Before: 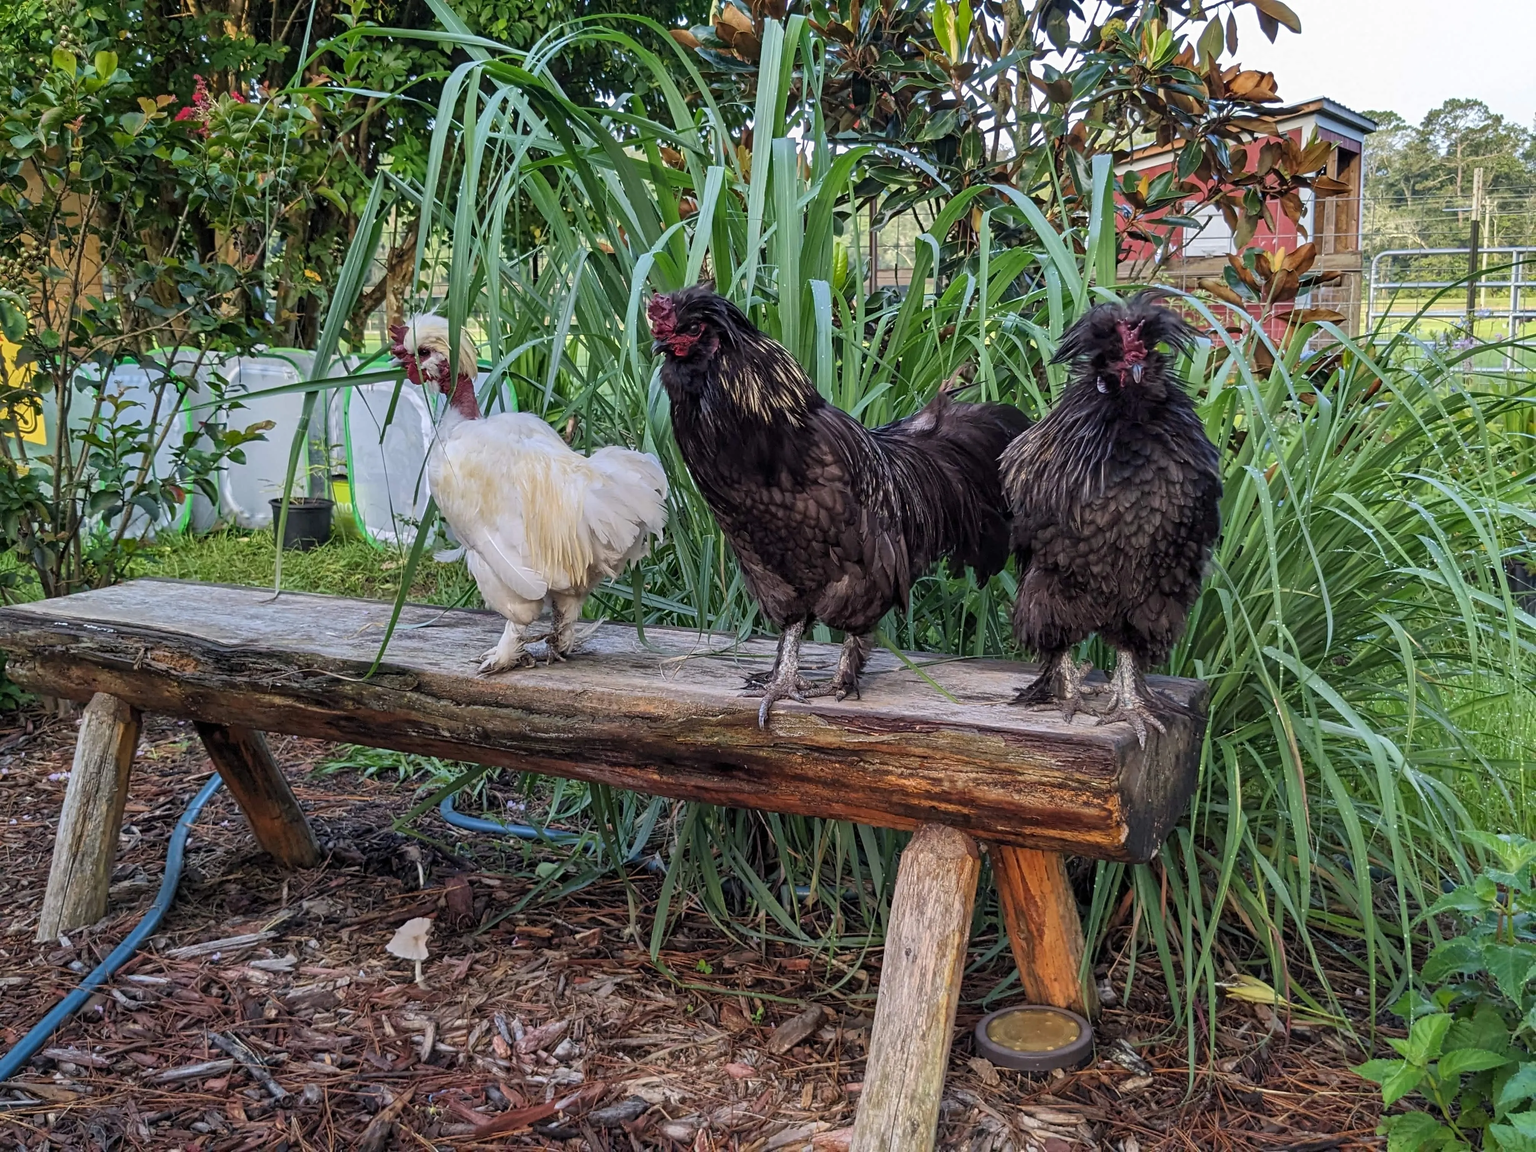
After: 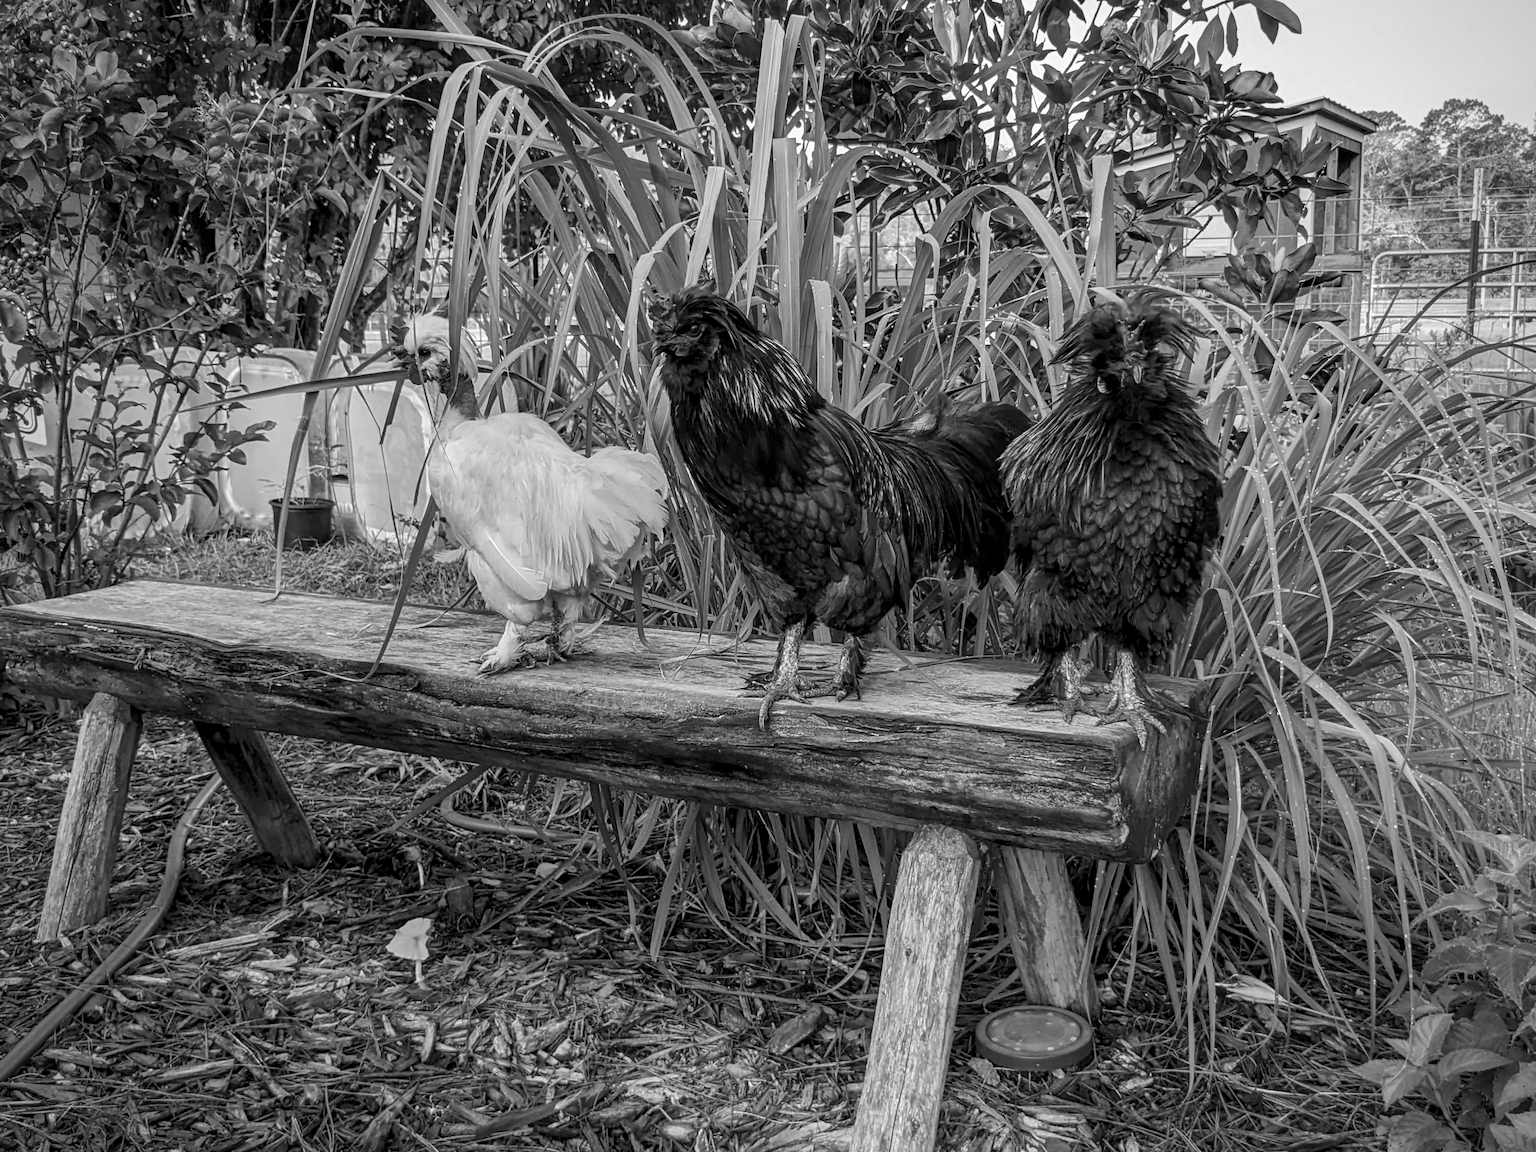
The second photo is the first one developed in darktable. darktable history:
monochrome: on, module defaults
local contrast: on, module defaults
vignetting: fall-off radius 60.92%
